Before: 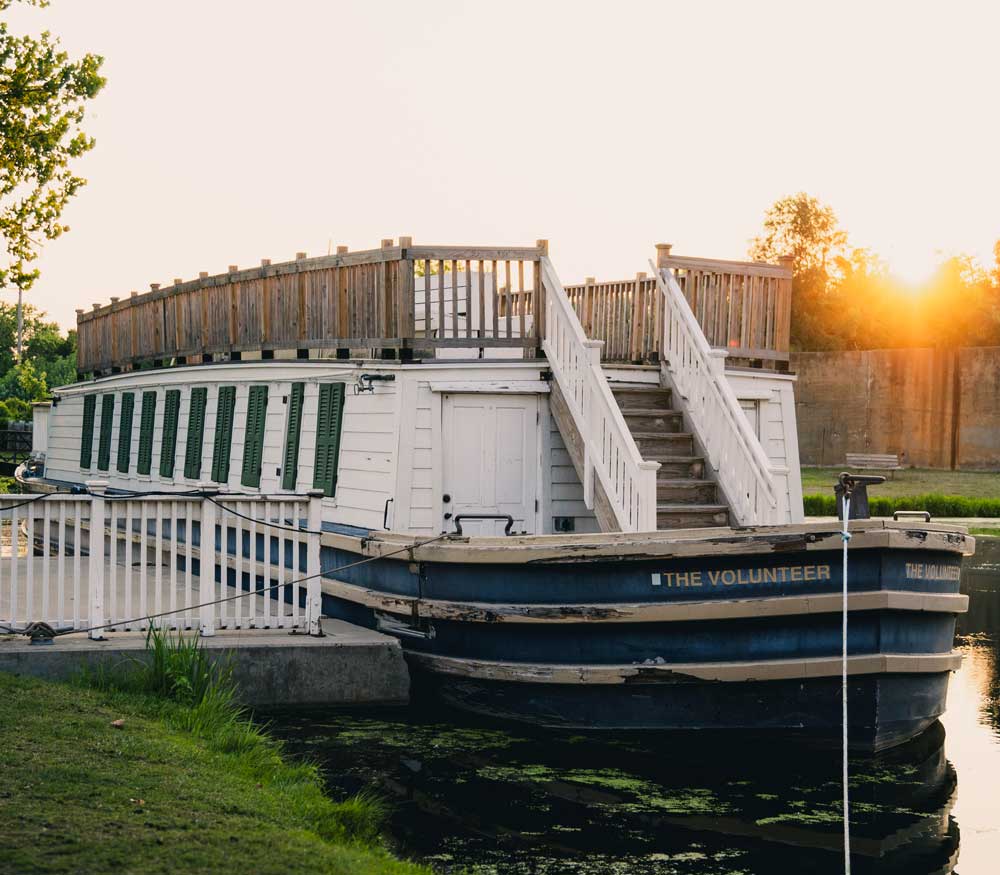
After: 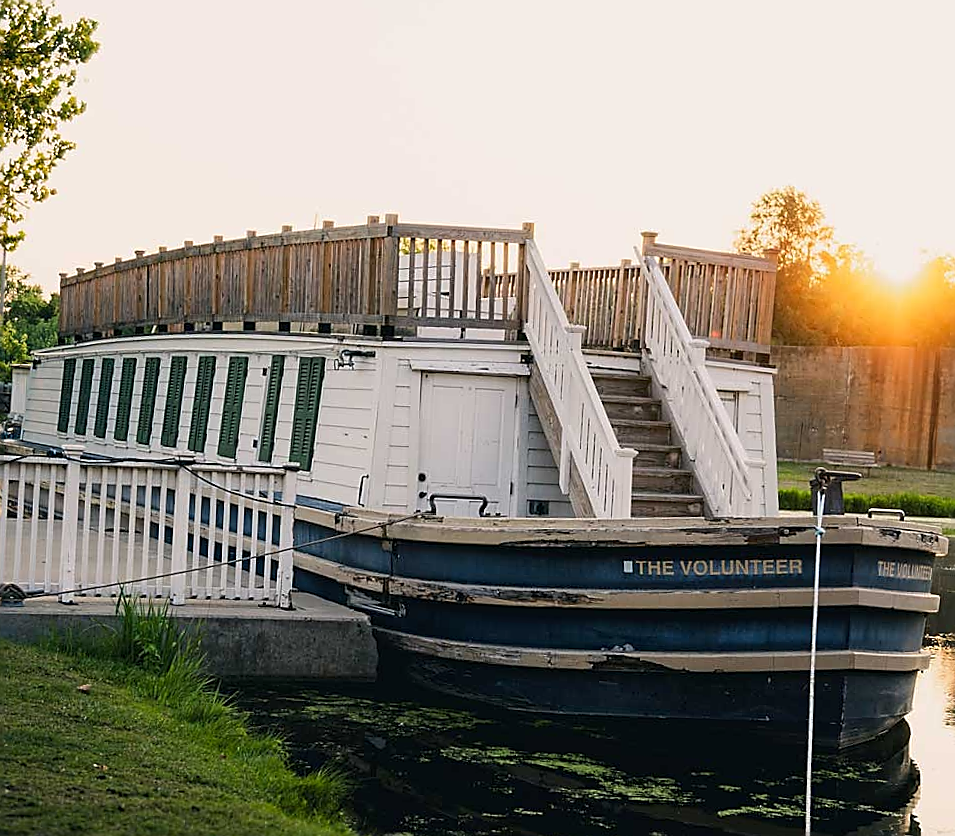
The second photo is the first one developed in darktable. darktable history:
sharpen: radius 1.4, amount 1.25, threshold 0.7
crop and rotate: angle -2.38°
exposure: black level correction 0.001, compensate highlight preservation false
